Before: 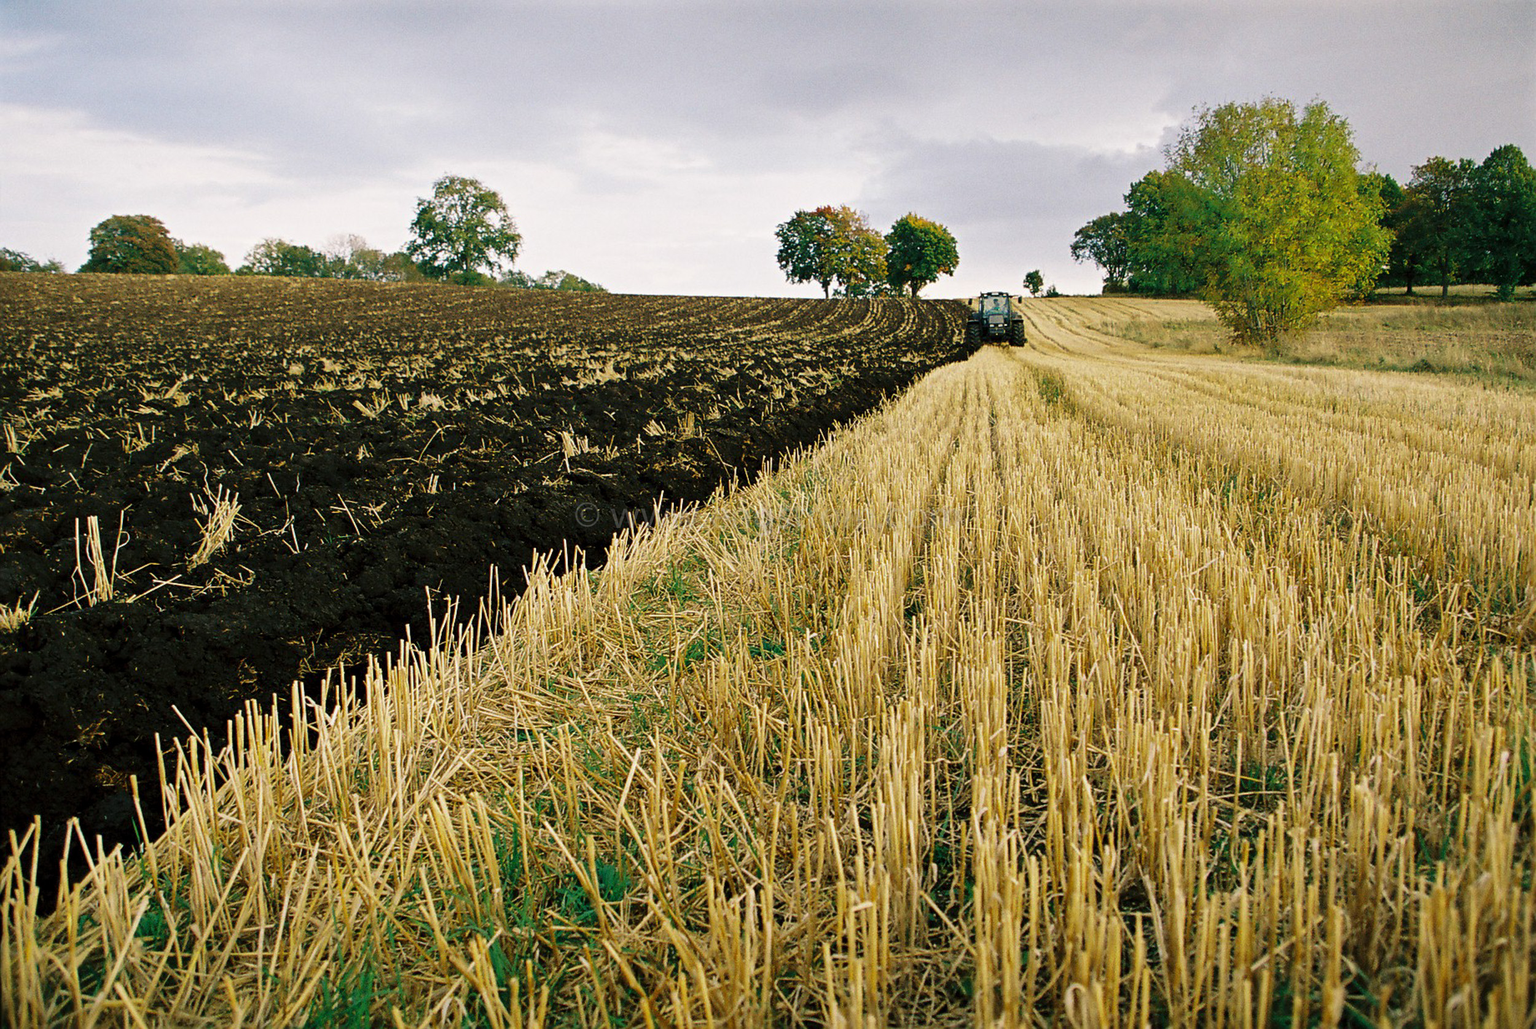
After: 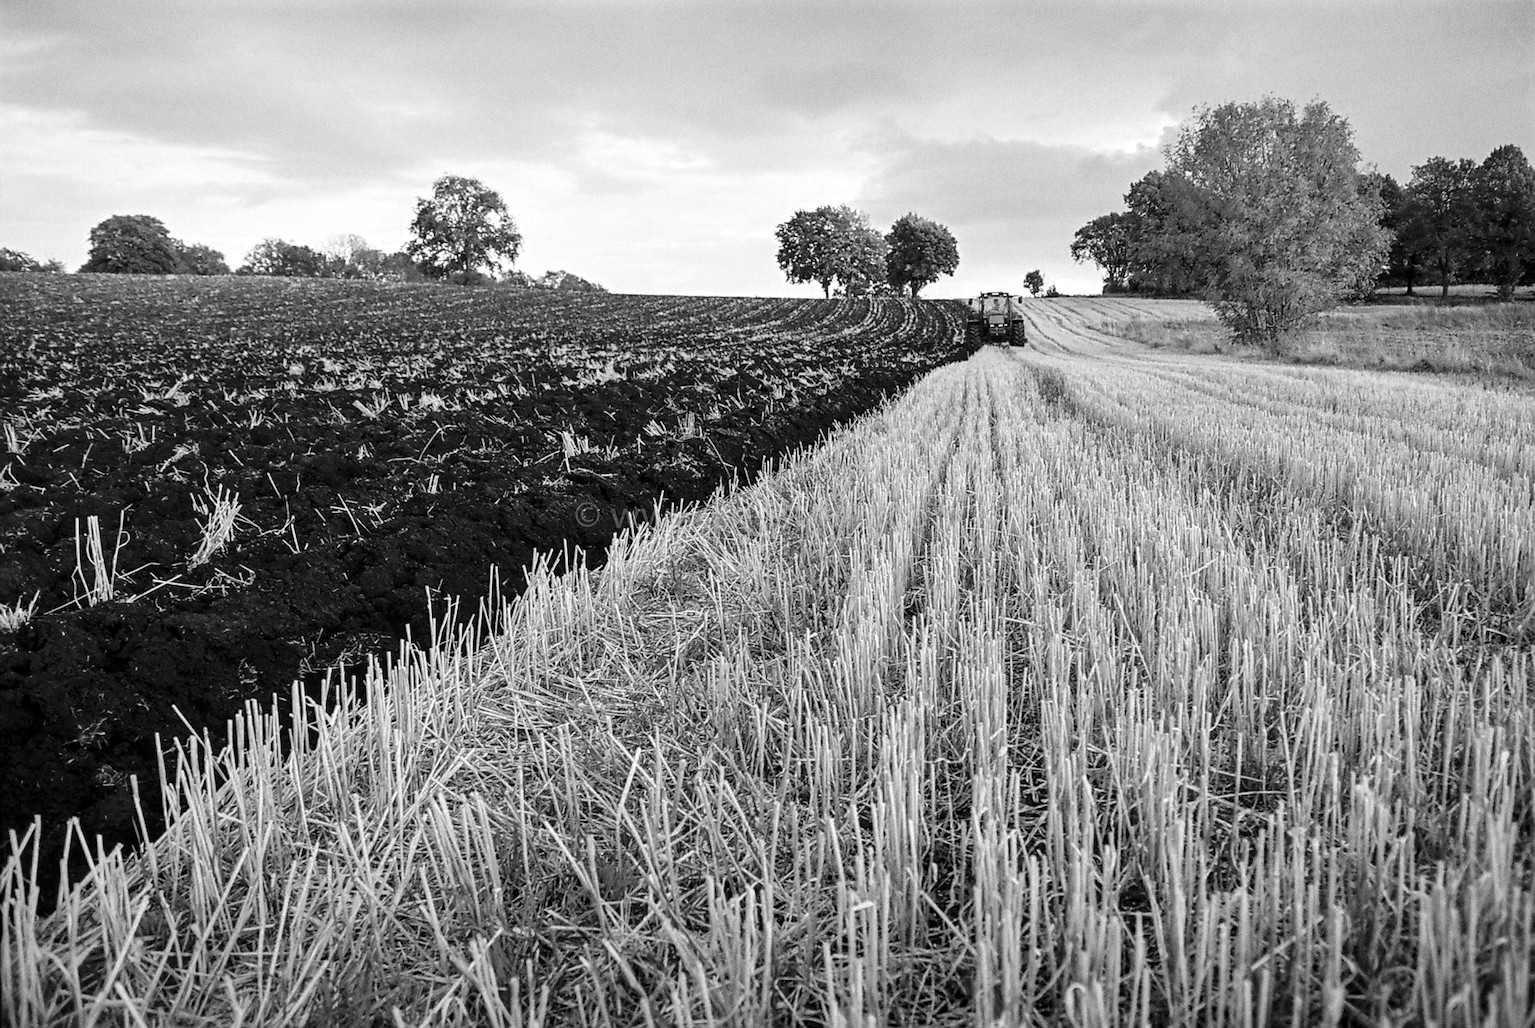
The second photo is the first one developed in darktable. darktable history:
color zones: curves: ch0 [(0.004, 0.588) (0.116, 0.636) (0.259, 0.476) (0.423, 0.464) (0.75, 0.5)]; ch1 [(0, 0) (0.143, 0) (0.286, 0) (0.429, 0) (0.571, 0) (0.714, 0) (0.857, 0)]
local contrast: on, module defaults
exposure: exposure 0.2 EV, compensate highlight preservation false
